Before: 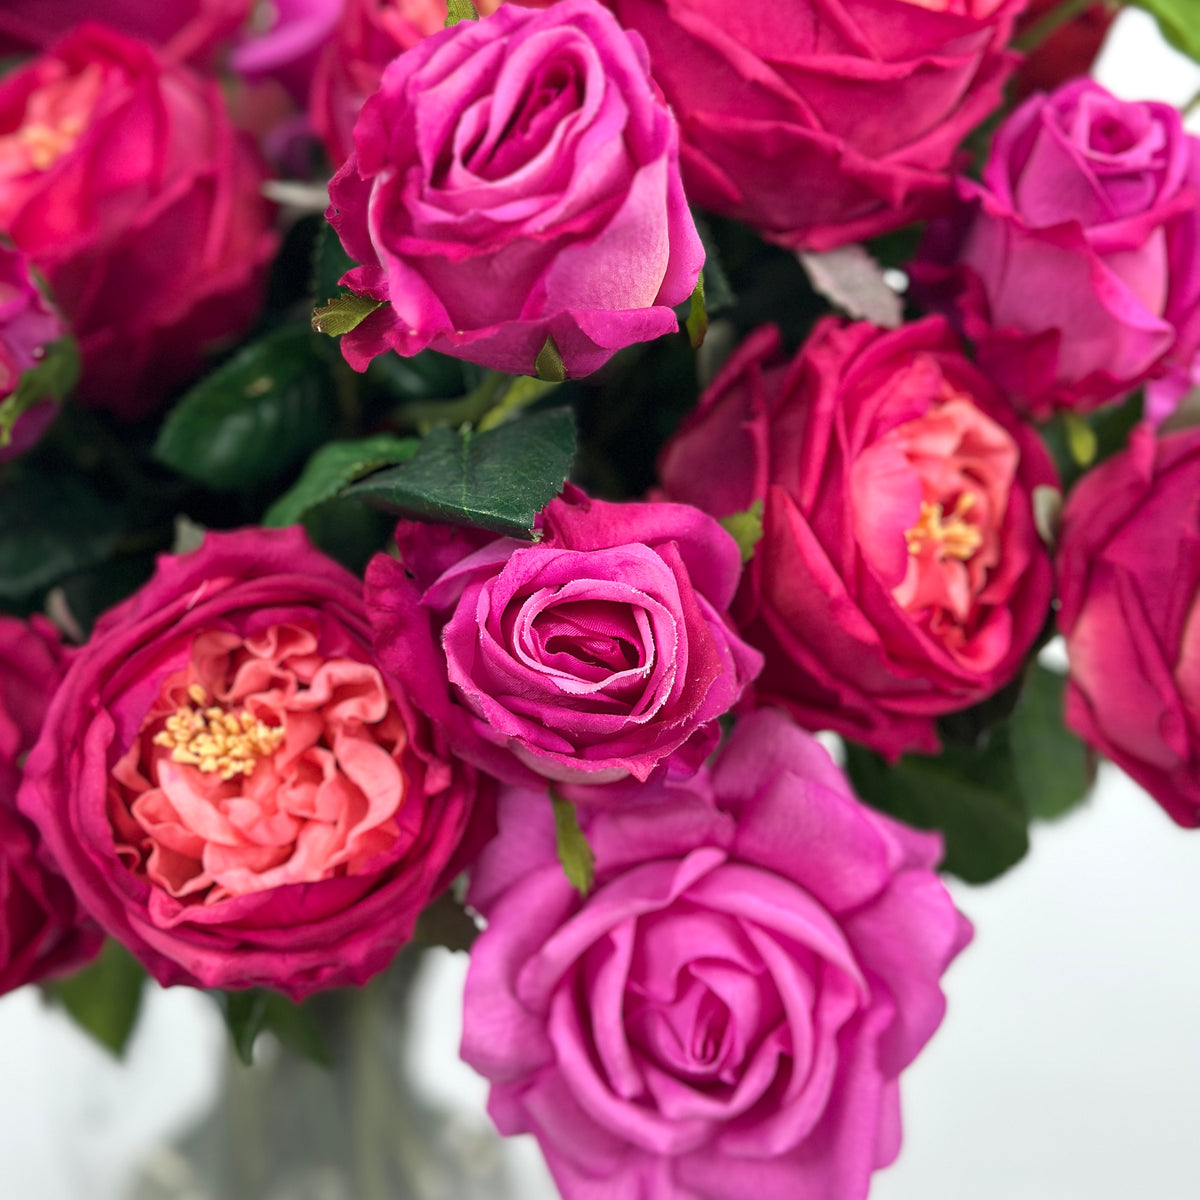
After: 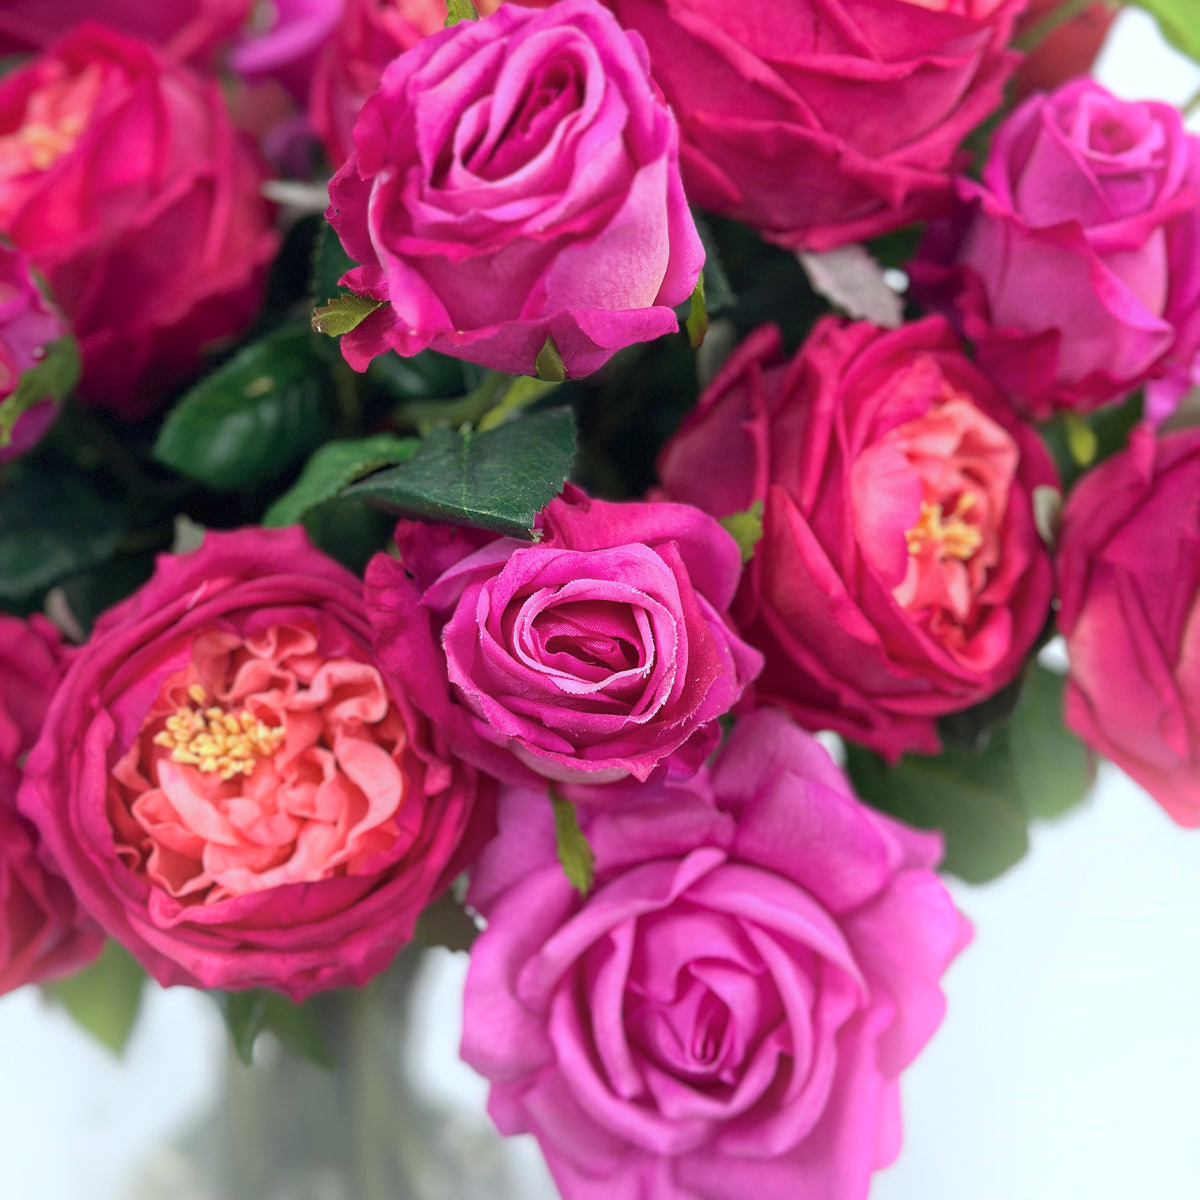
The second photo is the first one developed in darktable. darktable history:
bloom: threshold 82.5%, strength 16.25%
white balance: red 0.976, blue 1.04
shadows and highlights: on, module defaults
